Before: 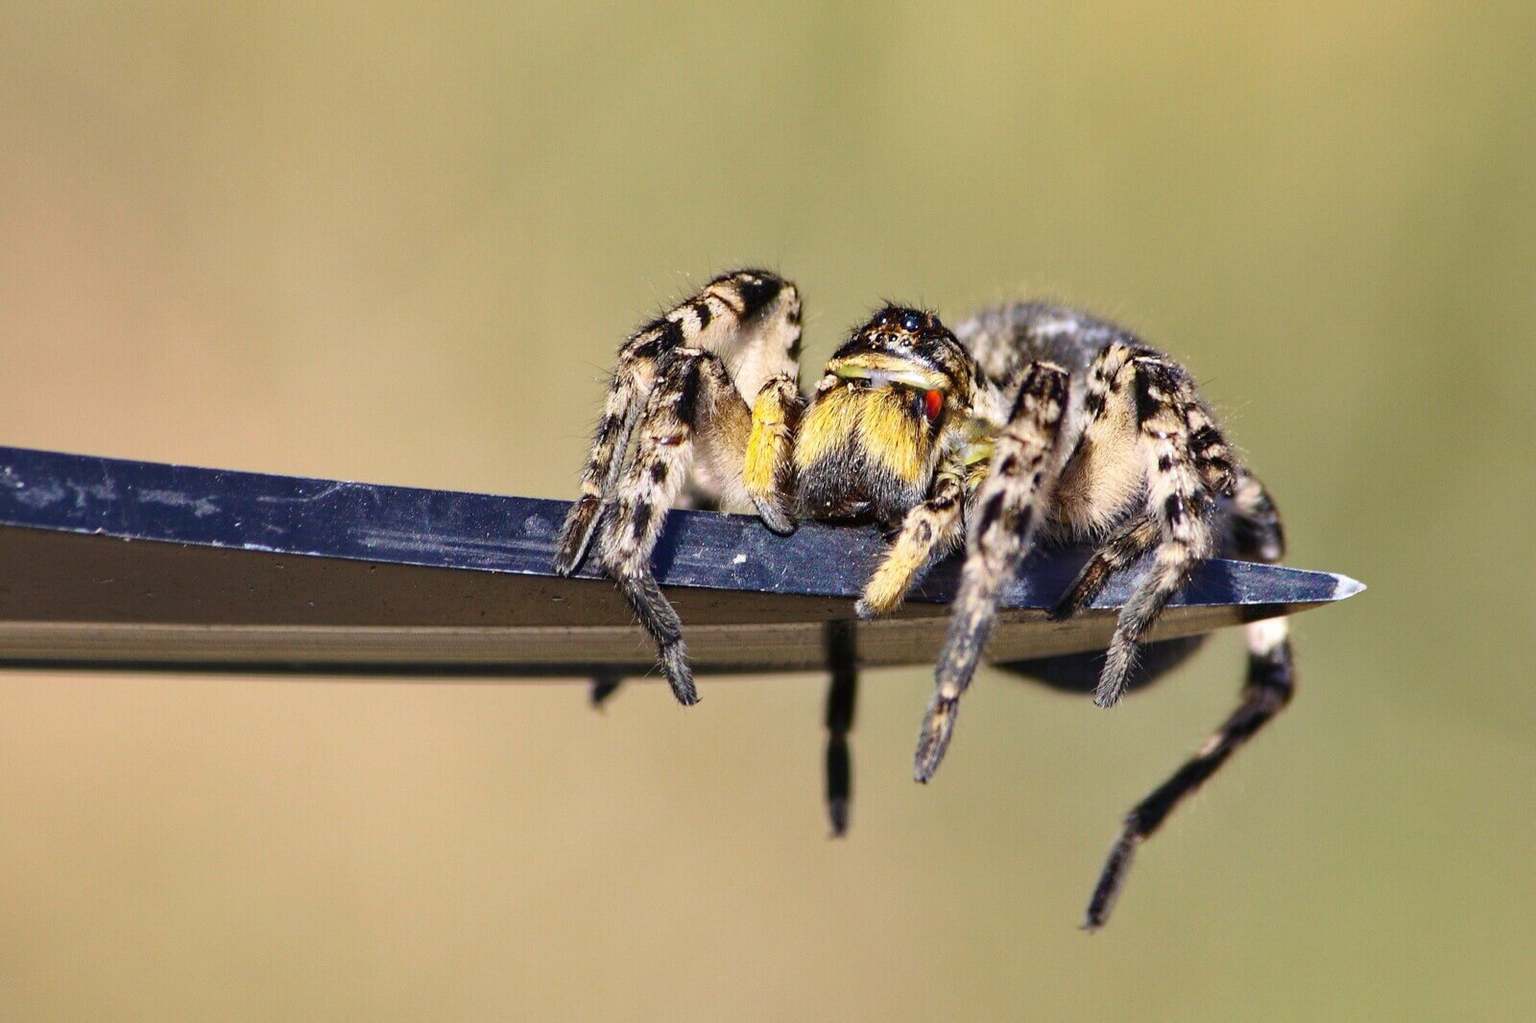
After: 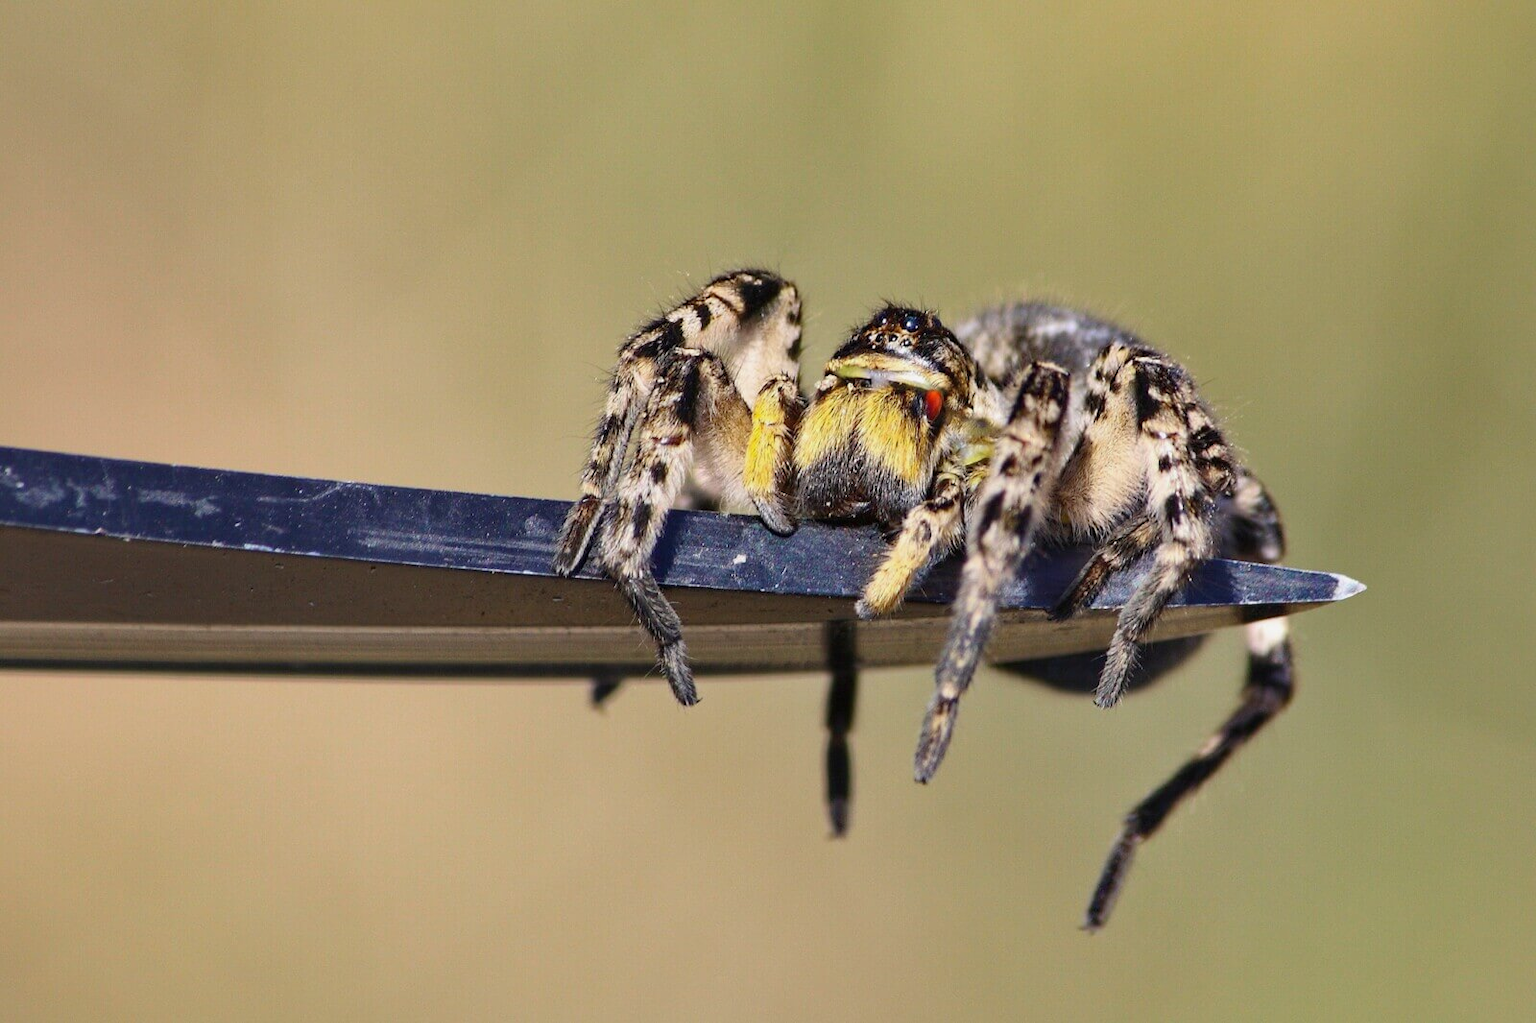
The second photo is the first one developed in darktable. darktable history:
shadows and highlights: shadows 25, white point adjustment -3, highlights -30
contrast brightness saturation: saturation -0.05
